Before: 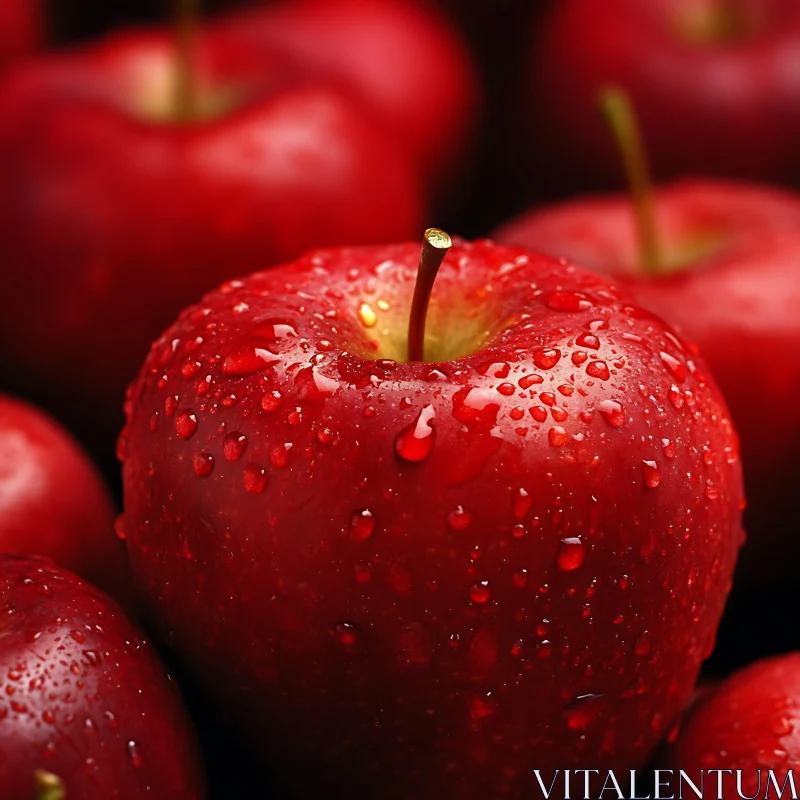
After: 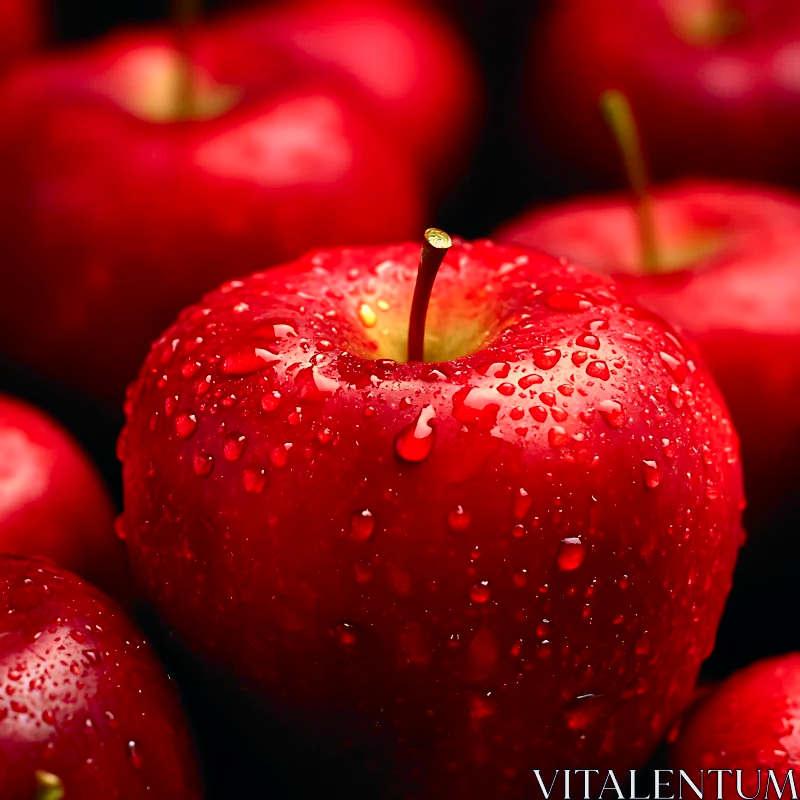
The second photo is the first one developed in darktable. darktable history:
tone curve: curves: ch0 [(0, 0) (0.071, 0.047) (0.266, 0.26) (0.483, 0.554) (0.753, 0.811) (1, 0.983)]; ch1 [(0, 0) (0.346, 0.307) (0.408, 0.387) (0.463, 0.465) (0.482, 0.493) (0.502, 0.499) (0.517, 0.502) (0.55, 0.548) (0.597, 0.61) (0.651, 0.698) (1, 1)]; ch2 [(0, 0) (0.346, 0.34) (0.434, 0.46) (0.485, 0.494) (0.5, 0.498) (0.517, 0.506) (0.526, 0.545) (0.583, 0.61) (0.625, 0.659) (1, 1)], color space Lab, independent channels, preserve colors none
